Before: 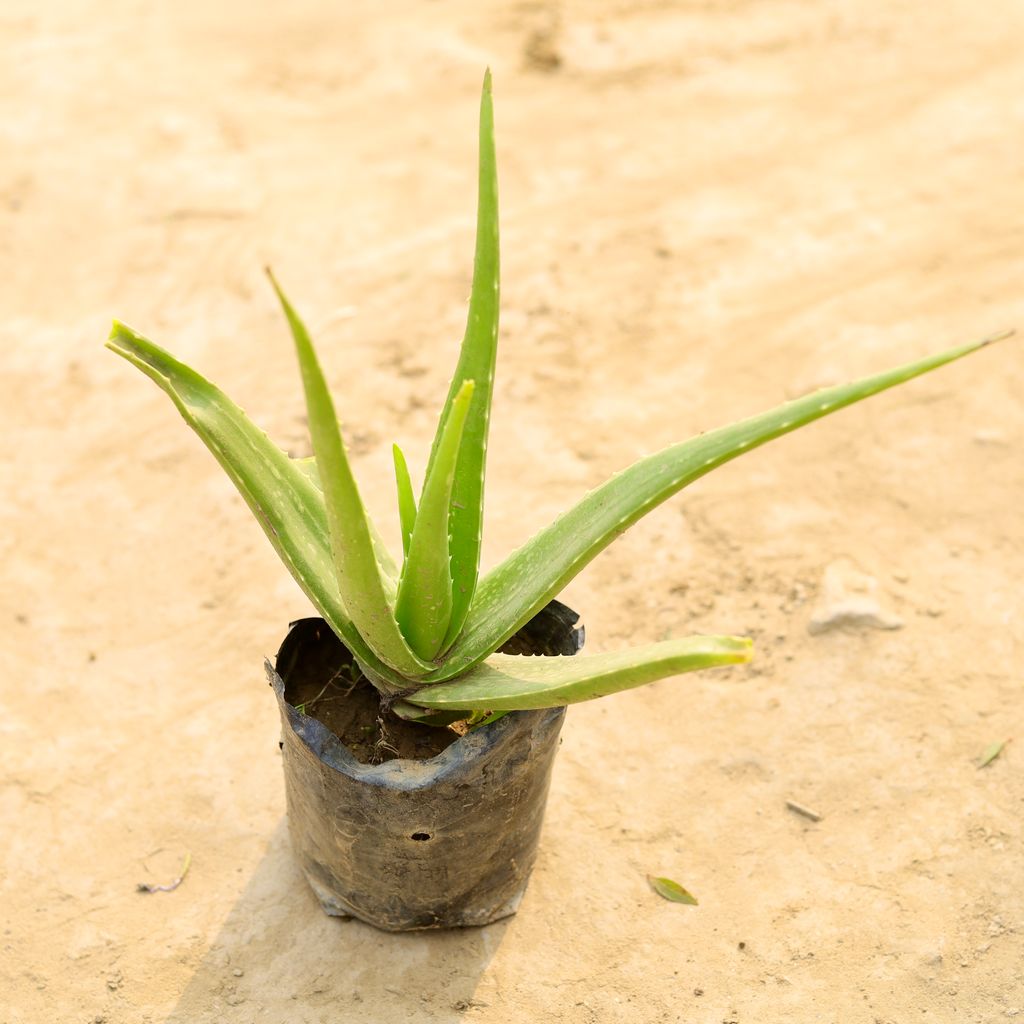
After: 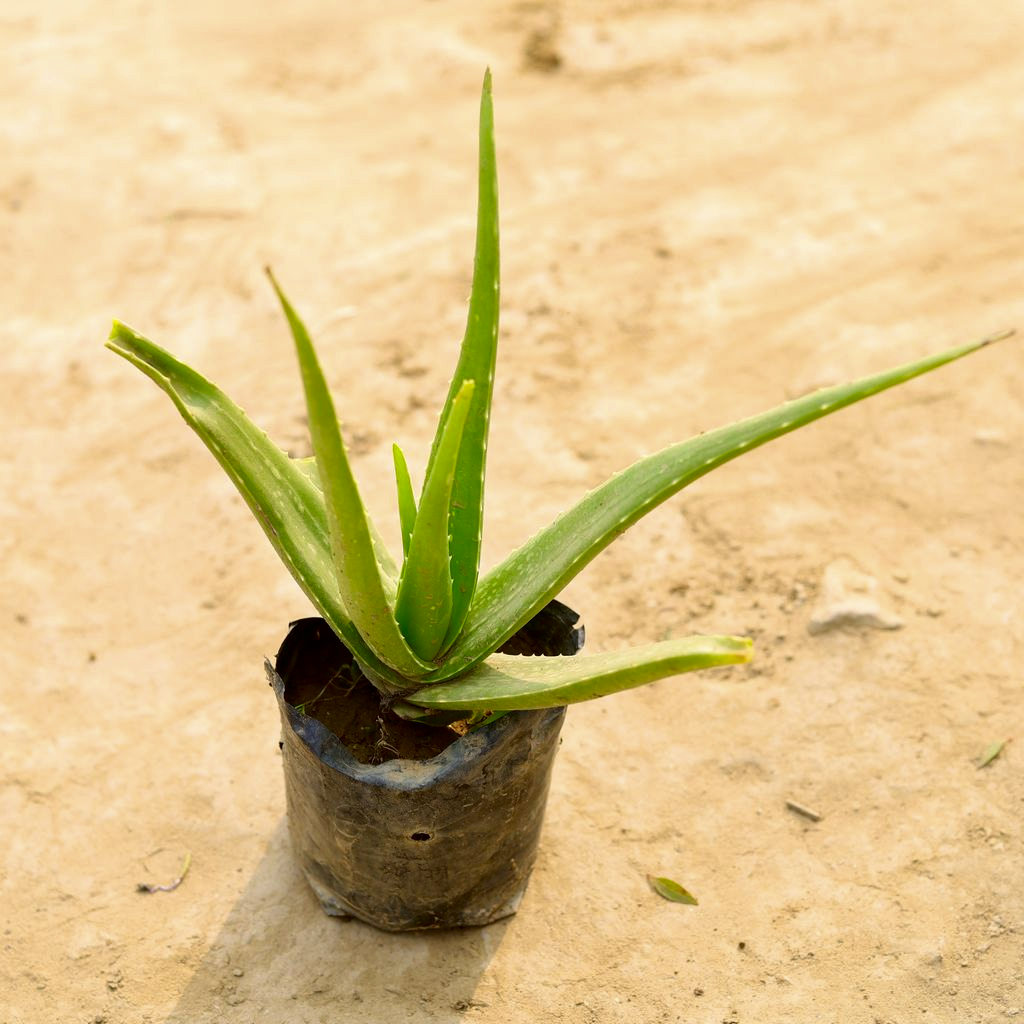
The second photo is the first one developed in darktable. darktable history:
contrast brightness saturation: brightness -0.209, saturation 0.08
